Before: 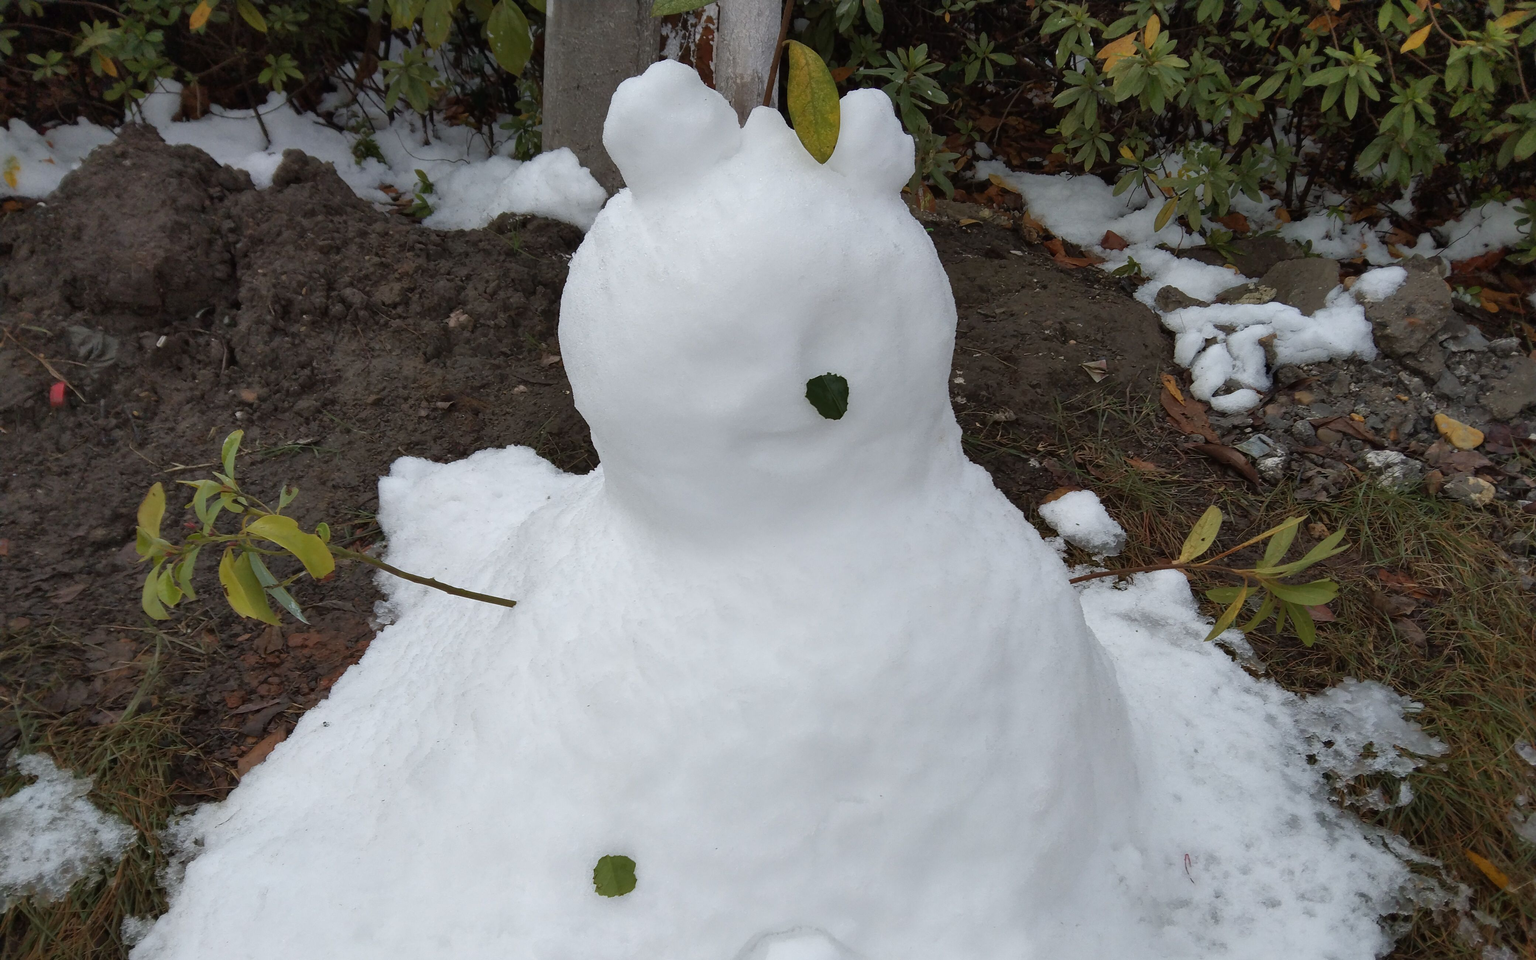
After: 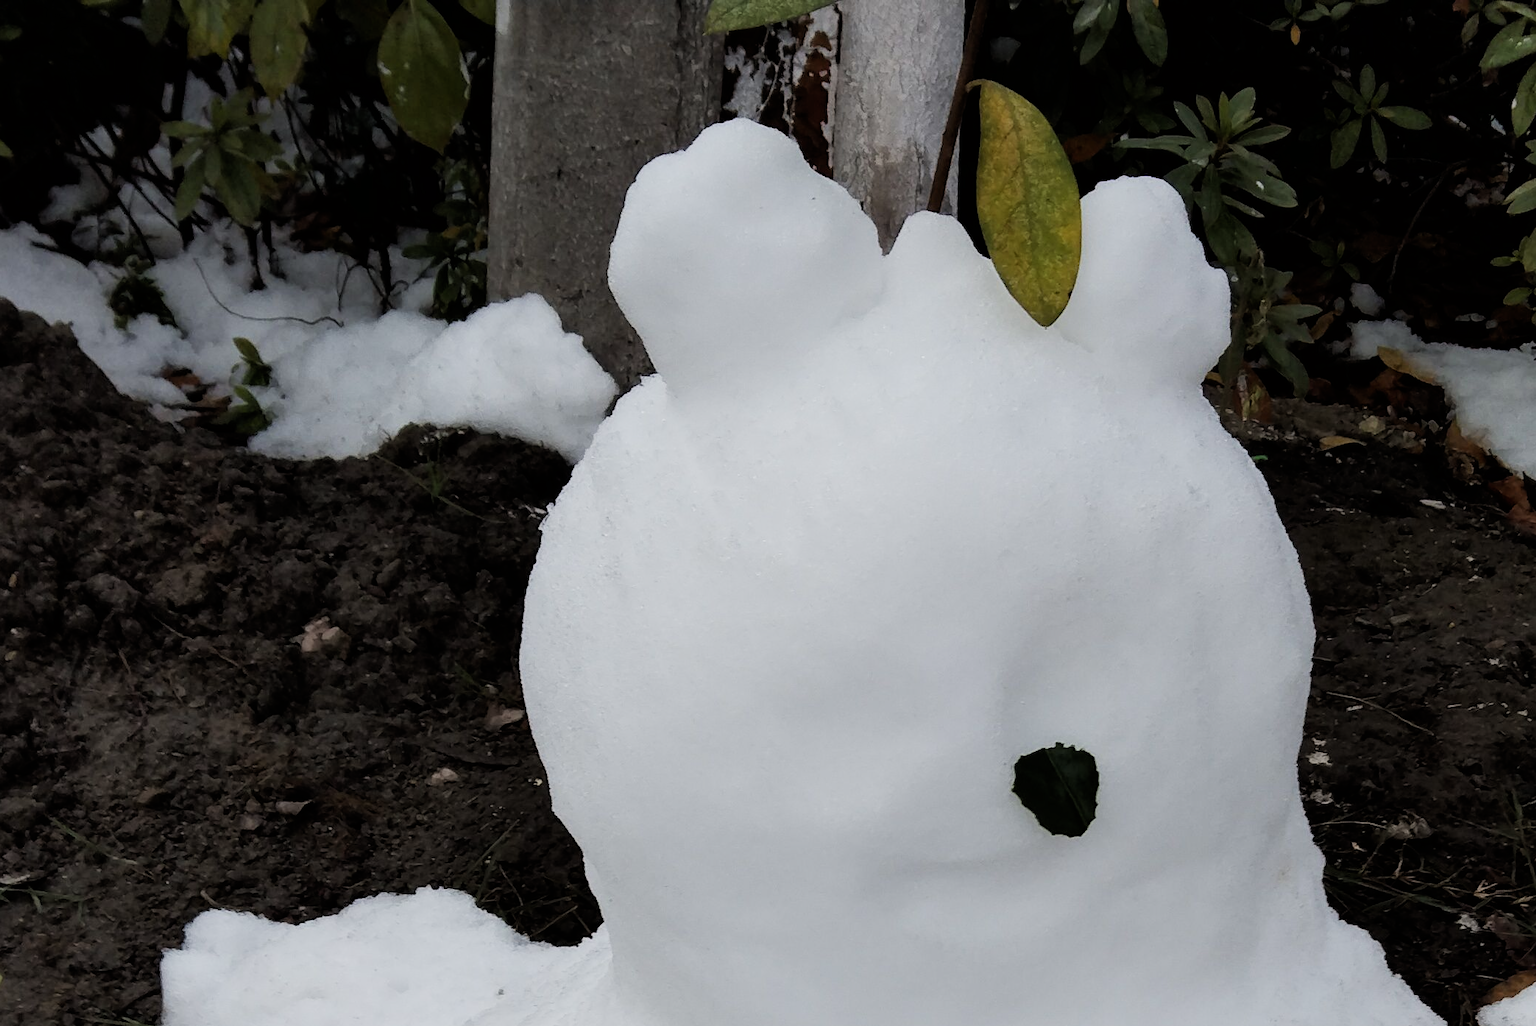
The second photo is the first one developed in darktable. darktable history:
filmic rgb: black relative exposure -5.06 EV, white relative exposure 3.97 EV, hardness 2.9, contrast 1.299, highlights saturation mix -30.23%
contrast equalizer: y [[0.5, 0.5, 0.5, 0.515, 0.749, 0.84], [0.5 ×6], [0.5 ×6], [0, 0, 0, 0.001, 0.067, 0.262], [0 ×6]], mix -0.109
crop: left 19.395%, right 30.433%, bottom 46.322%
